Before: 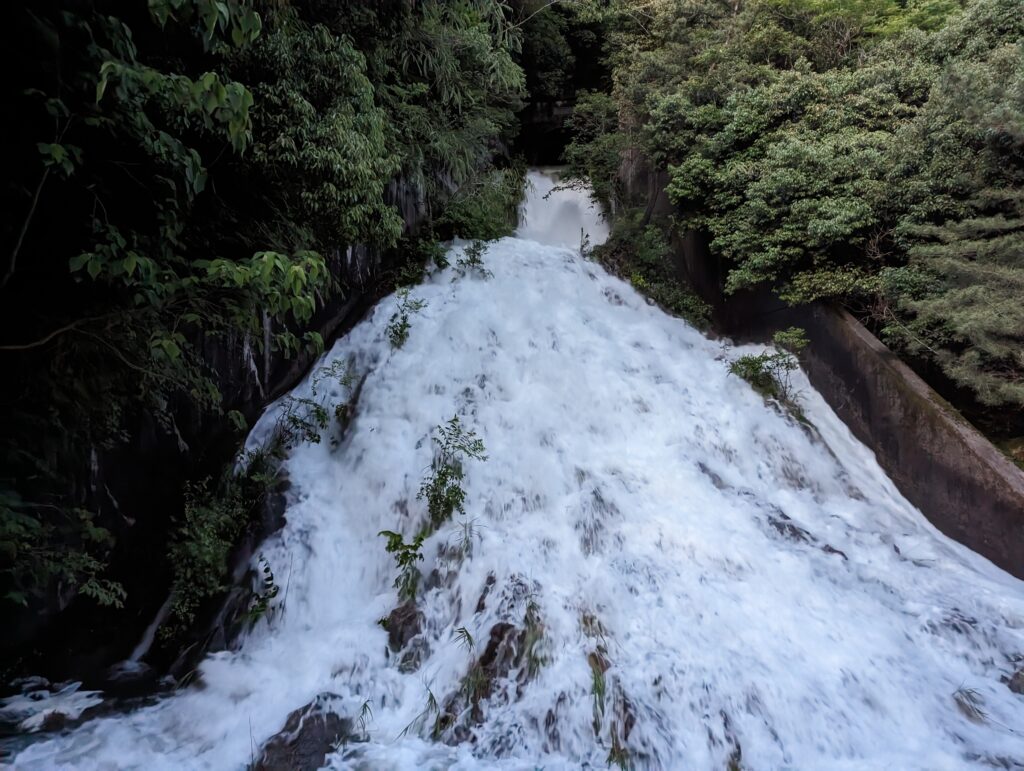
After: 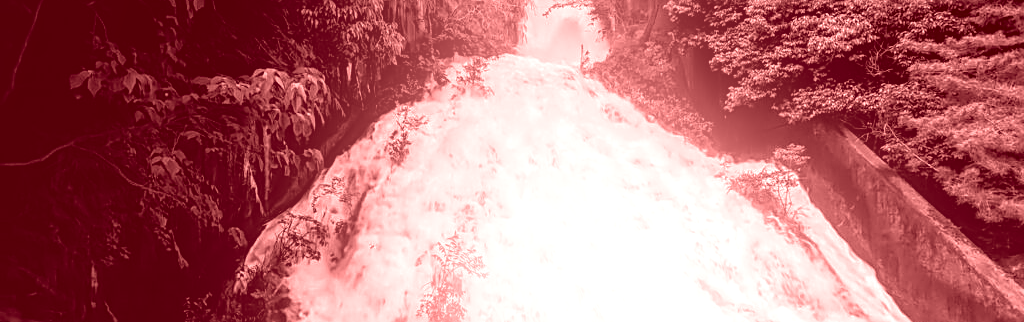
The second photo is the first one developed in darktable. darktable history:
colorize: saturation 60%, source mix 100%
color balance rgb: shadows lift › chroma 4.21%, shadows lift › hue 252.22°, highlights gain › chroma 1.36%, highlights gain › hue 50.24°, perceptual saturation grading › mid-tones 6.33%, perceptual saturation grading › shadows 72.44%, perceptual brilliance grading › highlights 11.59%, contrast 5.05%
bloom: on, module defaults
local contrast: on, module defaults
sharpen: on, module defaults
crop and rotate: top 23.84%, bottom 34.294%
color correction: saturation 0.2
